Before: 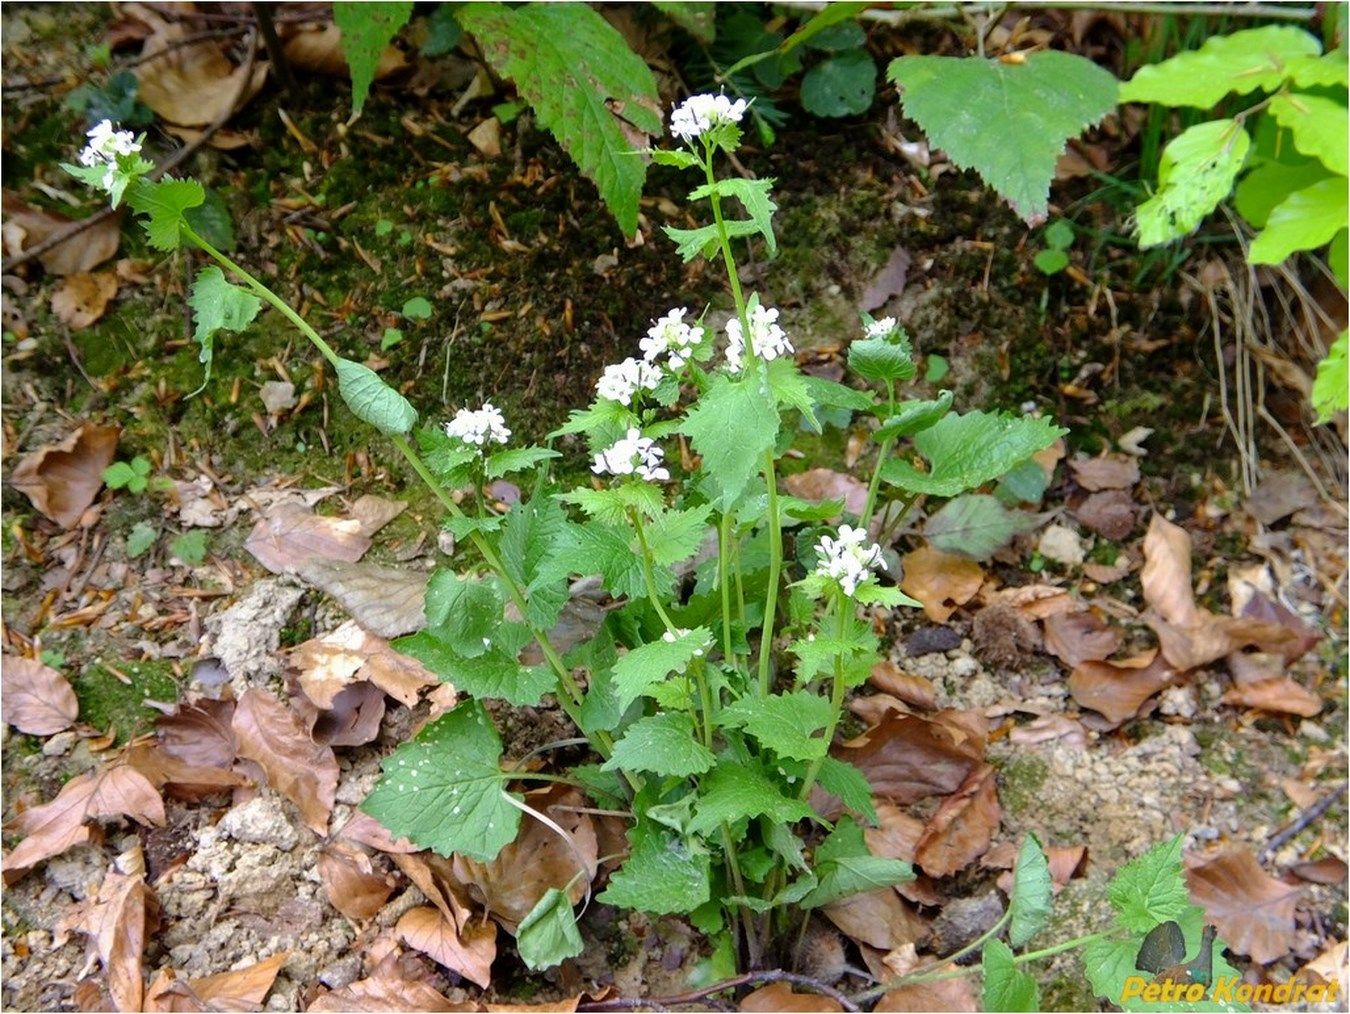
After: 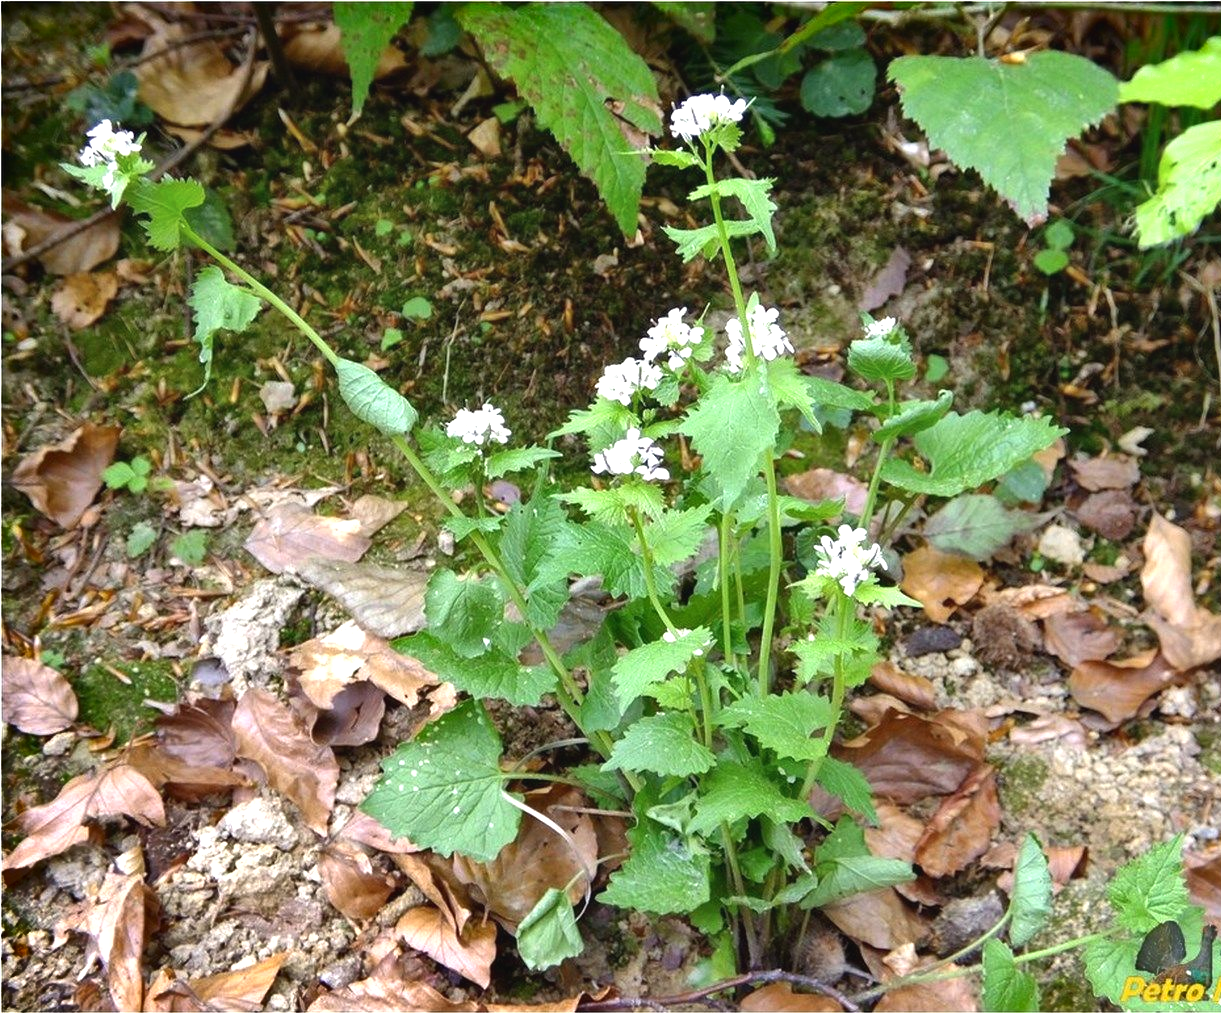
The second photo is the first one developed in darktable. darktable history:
exposure: black level correction 0, exposure 0.7 EV, compensate exposure bias true, compensate highlight preservation false
contrast brightness saturation: contrast -0.08, brightness -0.04, saturation -0.11
crop: right 9.509%, bottom 0.031%
shadows and highlights: shadows 60, soften with gaussian
